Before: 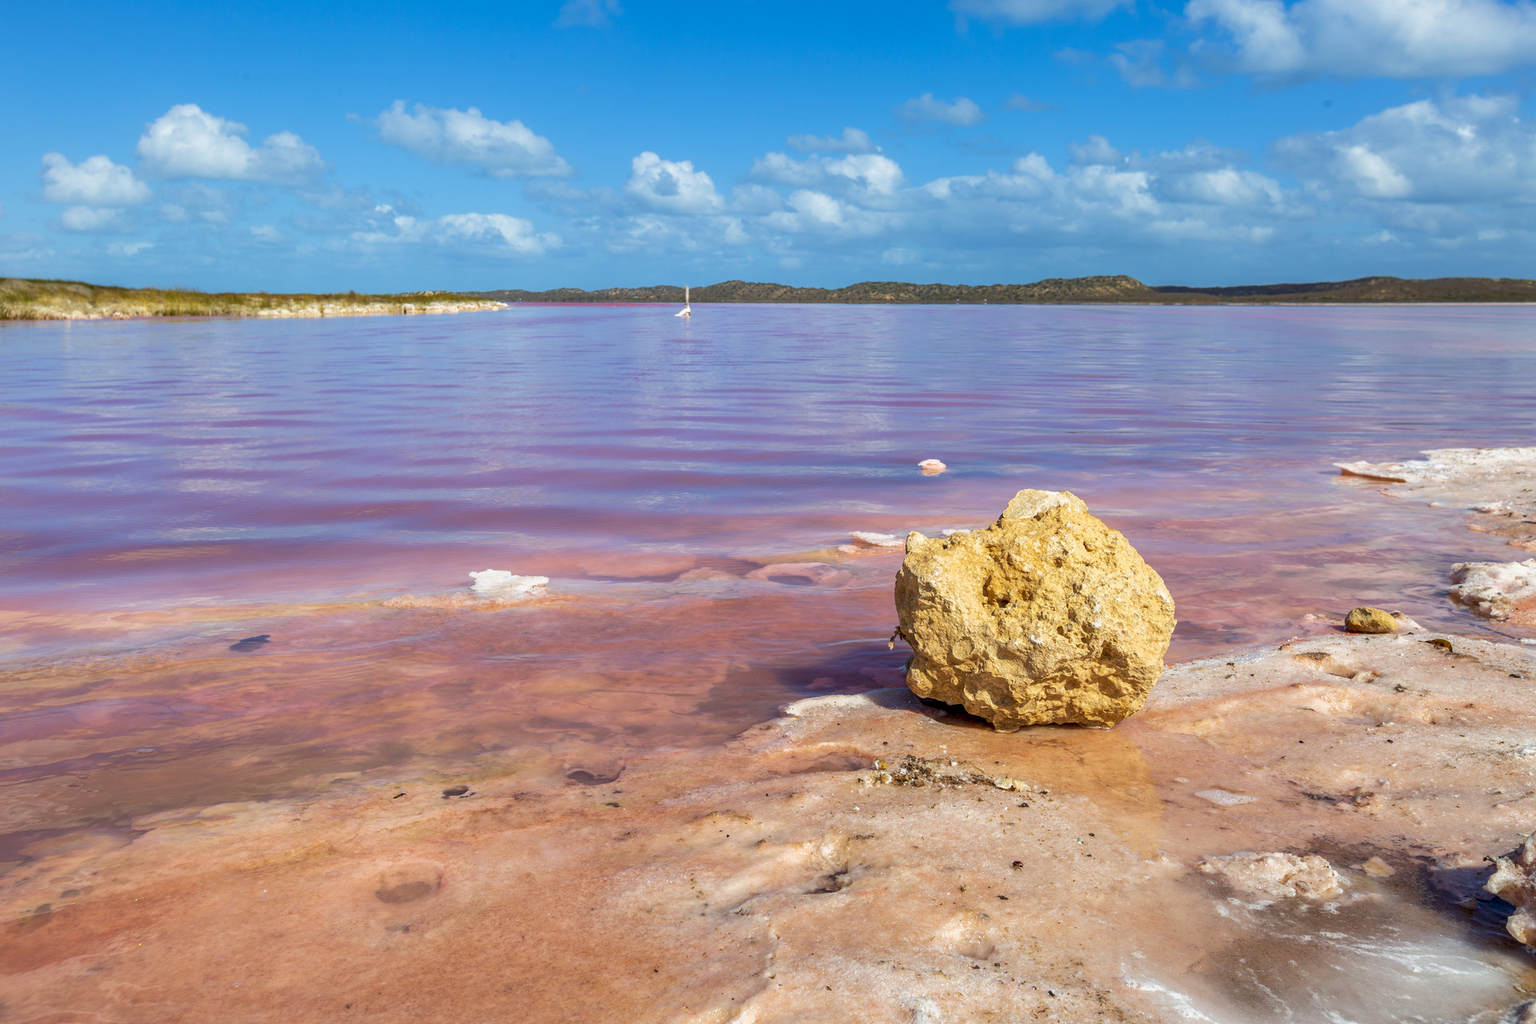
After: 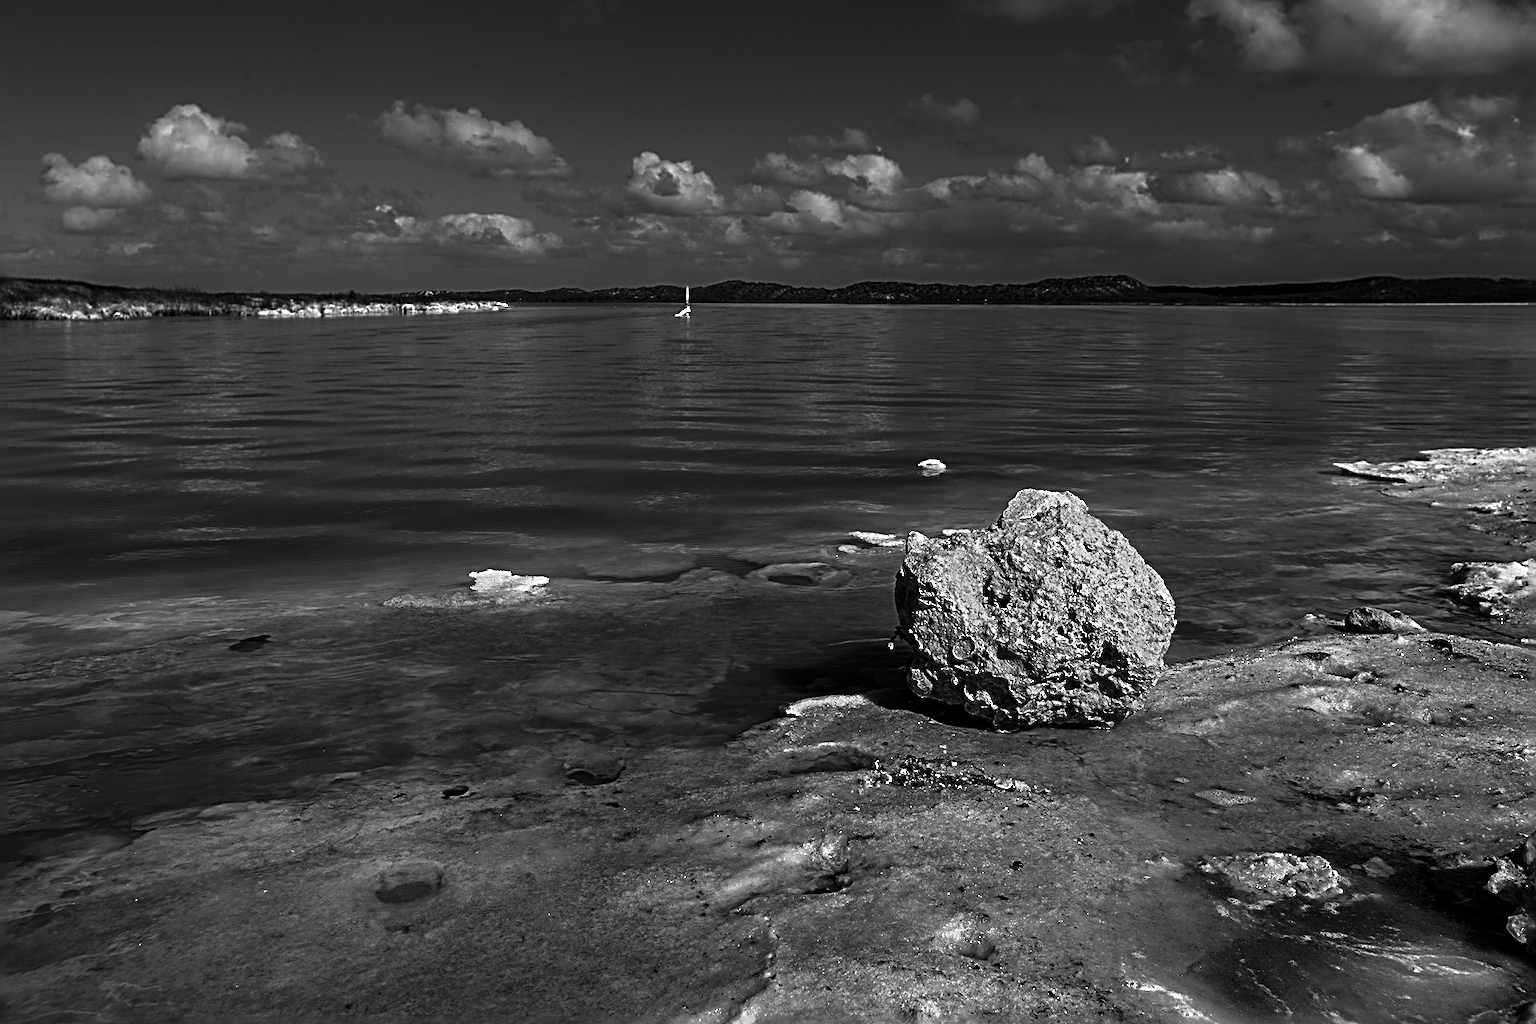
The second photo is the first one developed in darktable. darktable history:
contrast brightness saturation: contrast 0.018, brightness -0.999, saturation -0.987
sharpen: radius 3.637, amount 0.935
